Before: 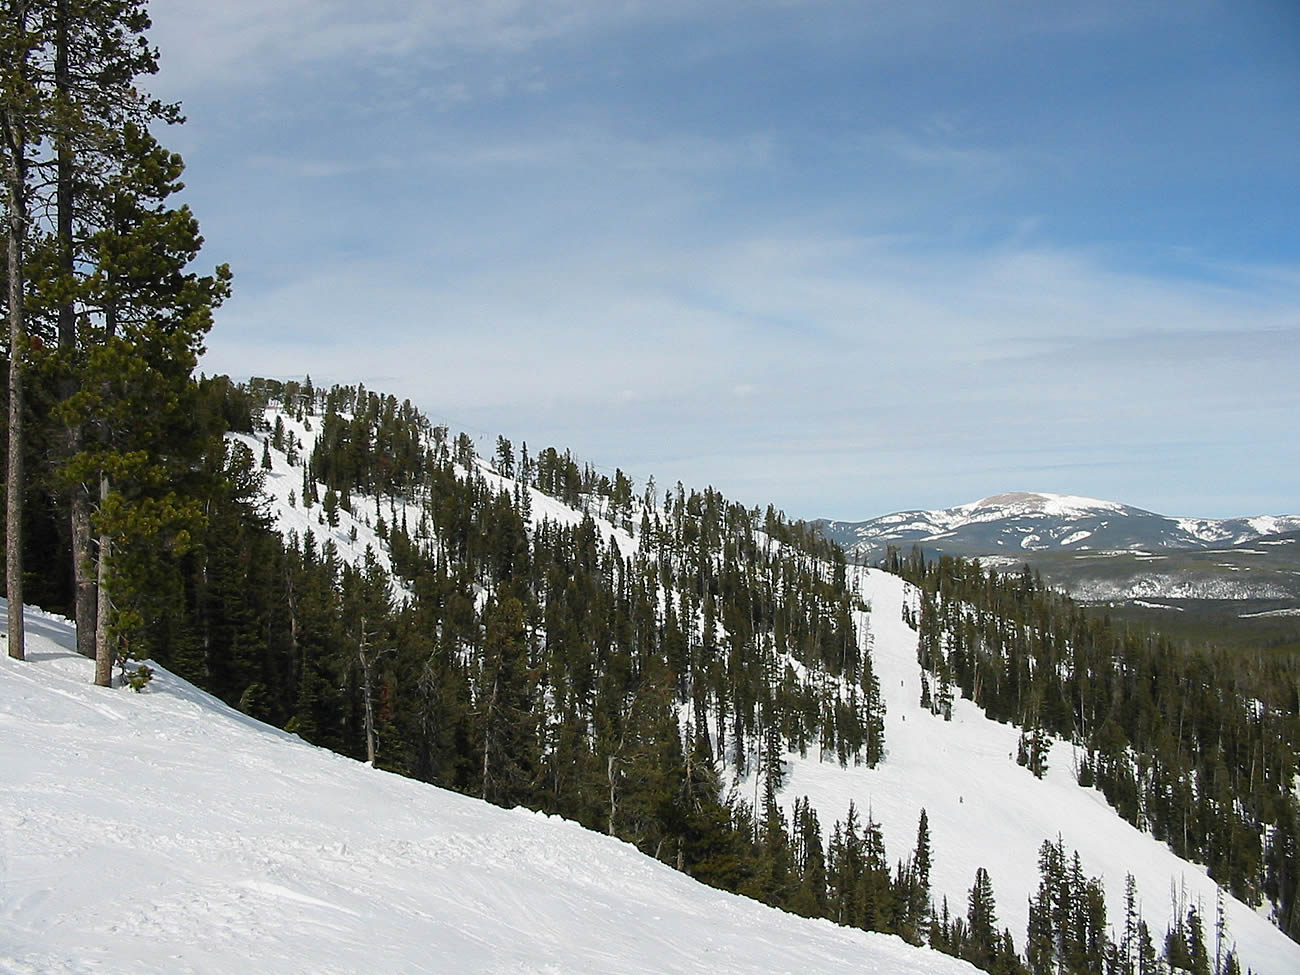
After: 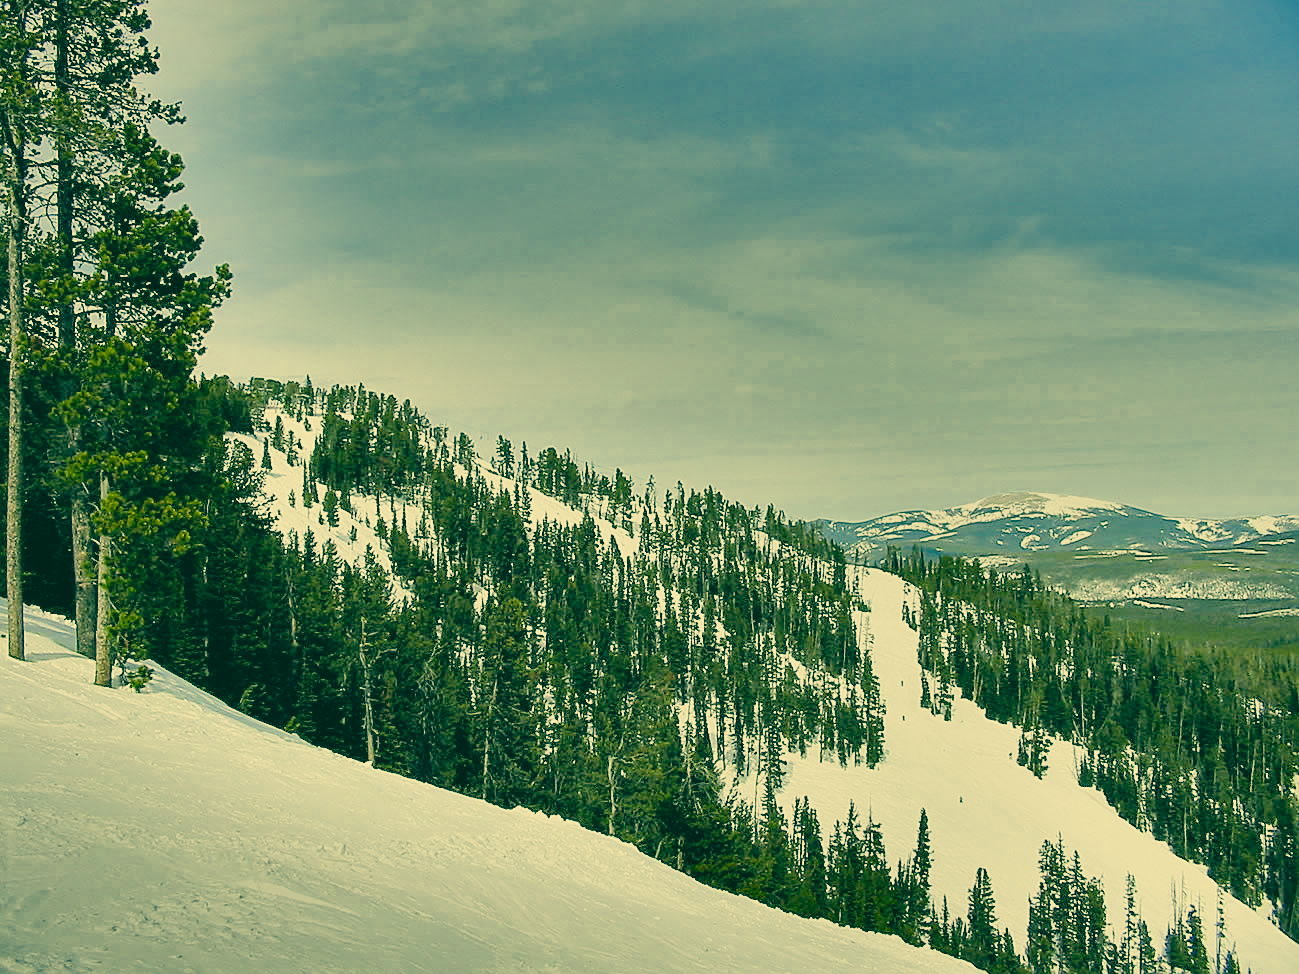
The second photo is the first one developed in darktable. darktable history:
contrast brightness saturation: contrast -0.102, brightness 0.052, saturation 0.078
shadows and highlights: shadows 24.17, highlights -77.04, soften with gaussian
sharpen: on, module defaults
tone equalizer: -8 EV -0.39 EV, -7 EV -0.414 EV, -6 EV -0.309 EV, -5 EV -0.198 EV, -3 EV 0.214 EV, -2 EV 0.356 EV, -1 EV 0.378 EV, +0 EV 0.414 EV
exposure: exposure 0.741 EV, compensate highlight preservation false
color correction: highlights a* 1.97, highlights b* 33.9, shadows a* -36.7, shadows b* -5.43
filmic rgb: black relative exposure -7.65 EV, white relative exposure 4.56 EV, hardness 3.61, add noise in highlights 0.001, preserve chrominance max RGB, color science v3 (2019), use custom middle-gray values true, contrast in highlights soft
